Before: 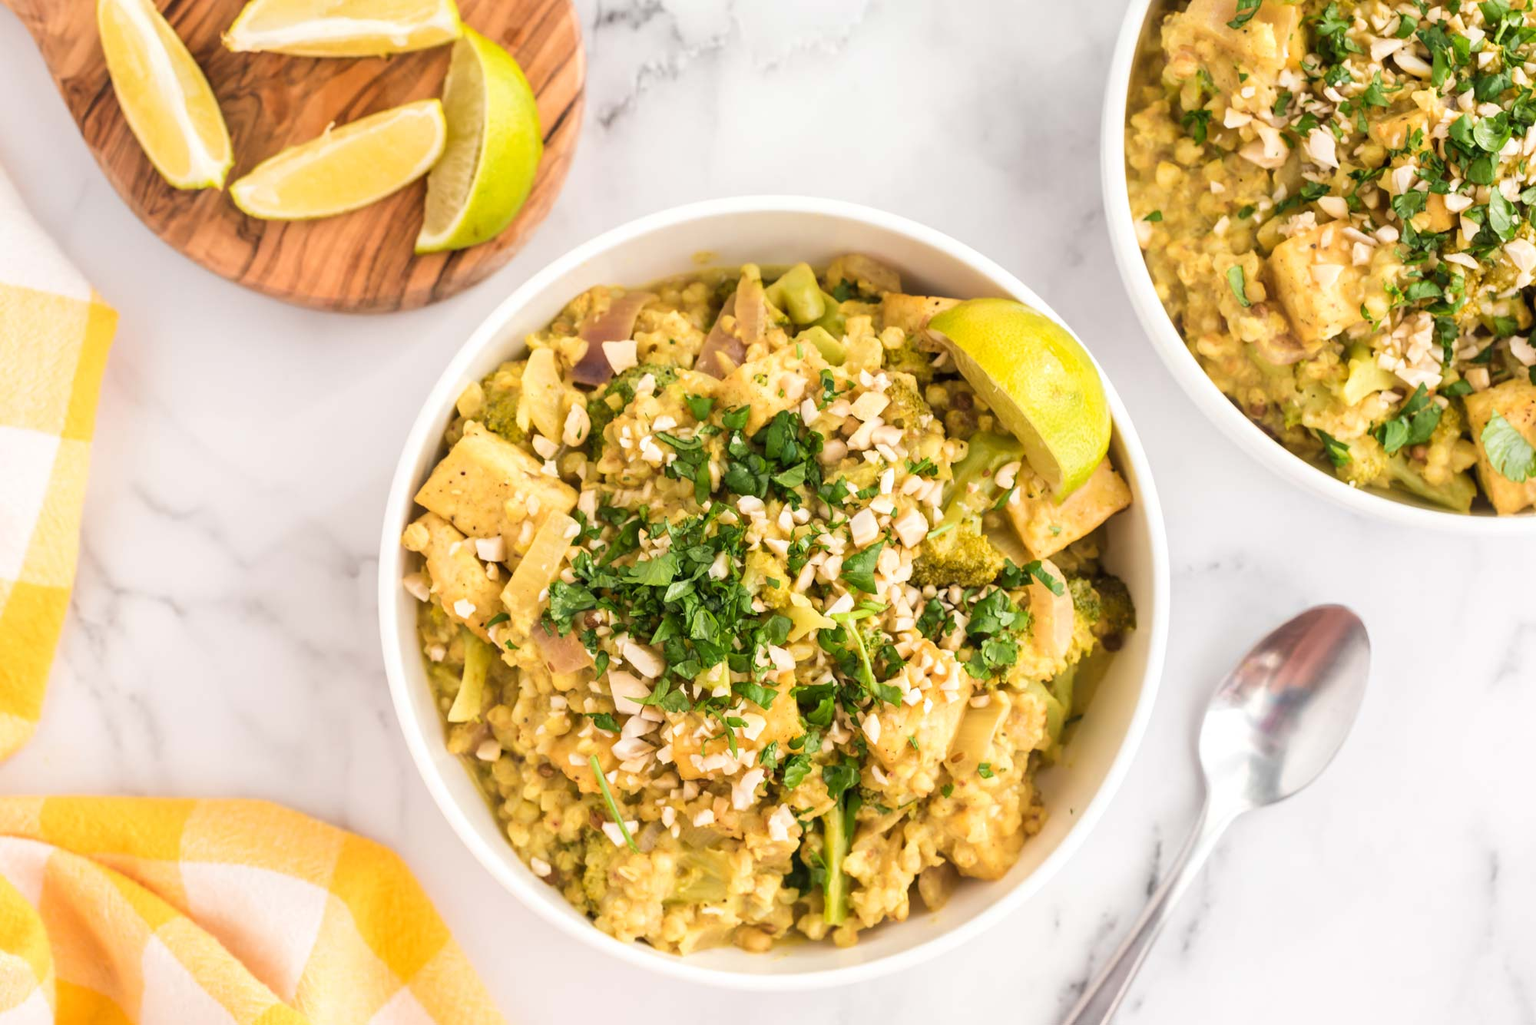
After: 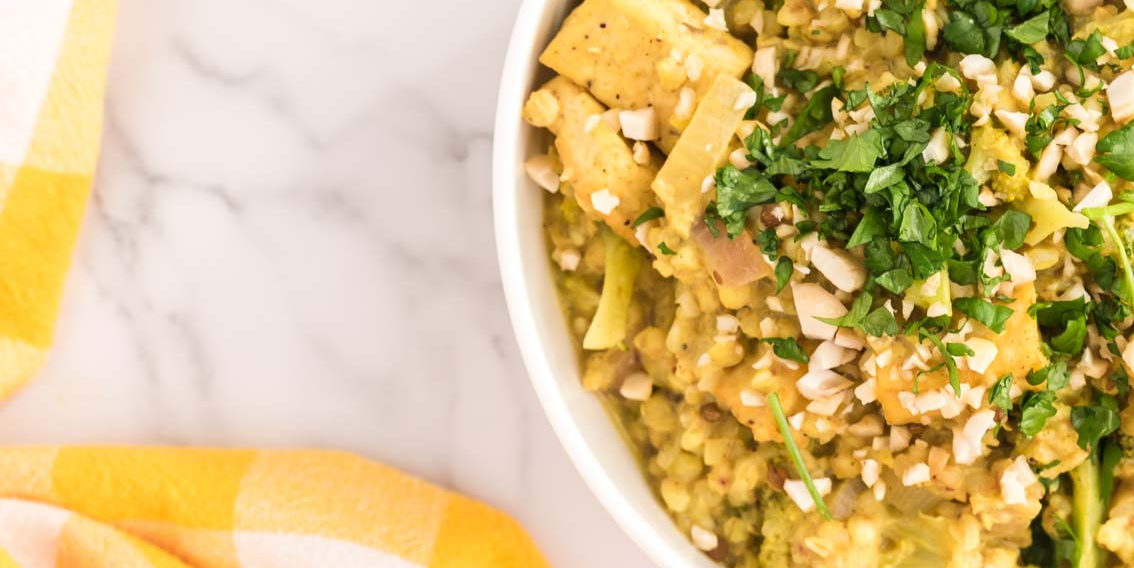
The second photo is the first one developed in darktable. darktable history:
crop: top 44.284%, right 43.276%, bottom 13.118%
color correction: highlights b* -0.059
